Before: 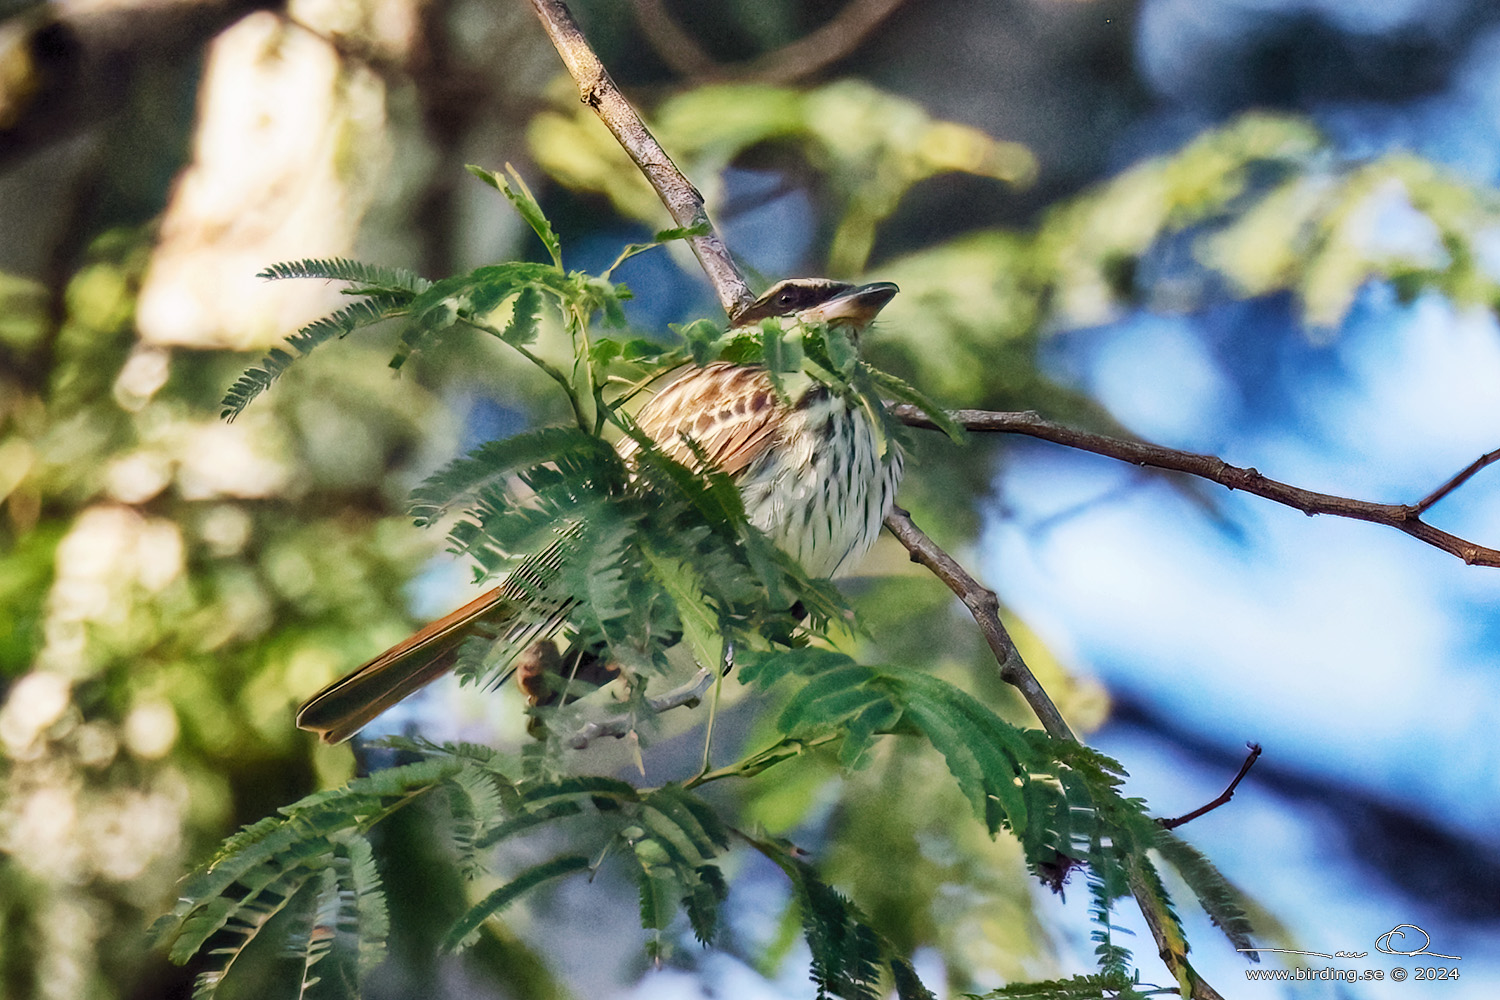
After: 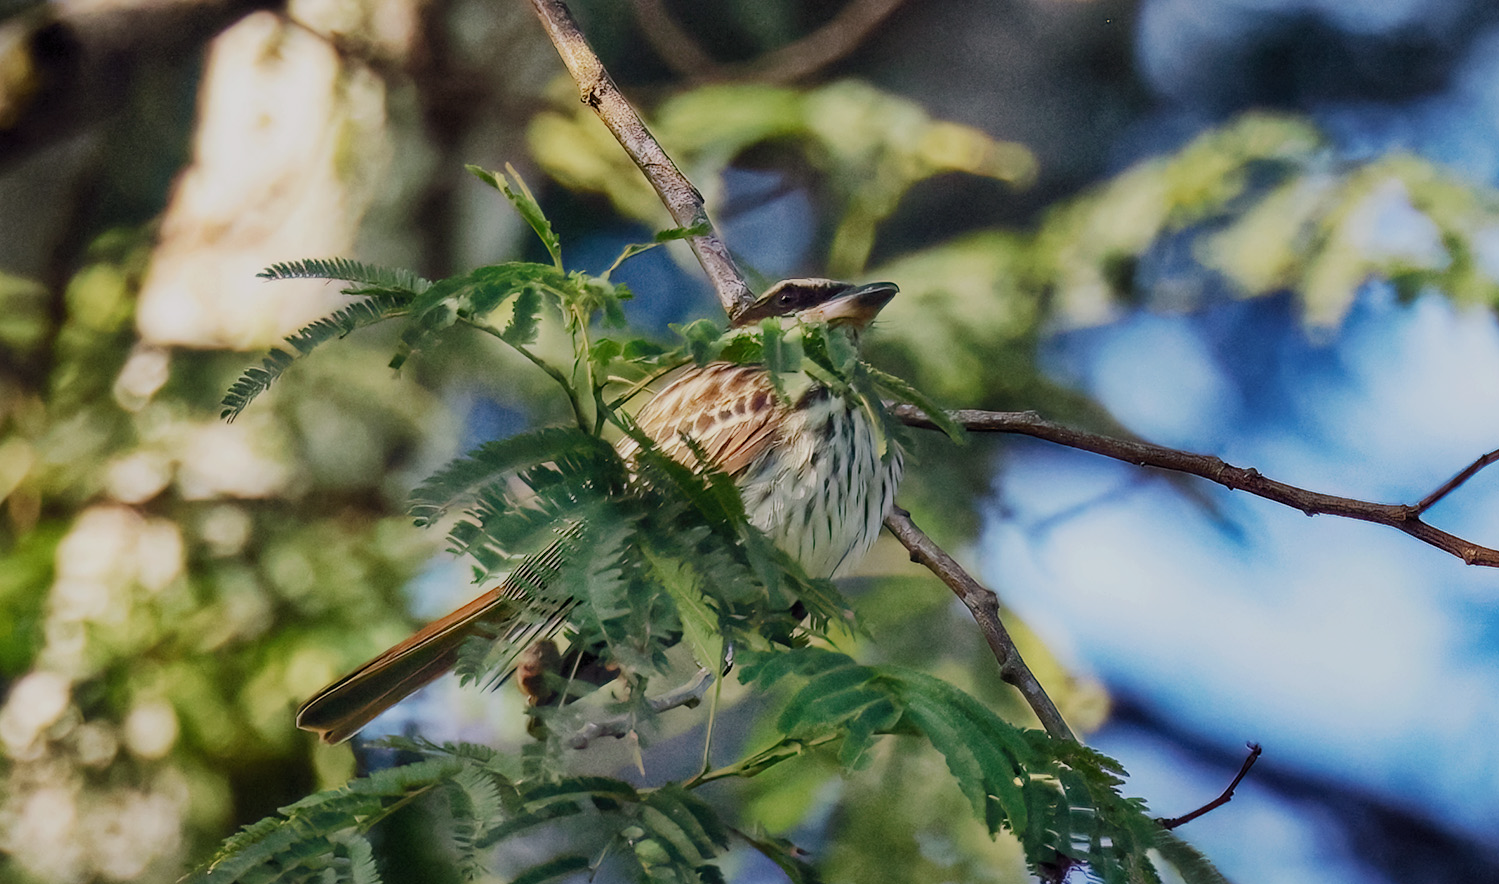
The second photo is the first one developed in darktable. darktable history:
crop and rotate: top 0%, bottom 11.571%
exposure: exposure -0.493 EV, compensate highlight preservation false
